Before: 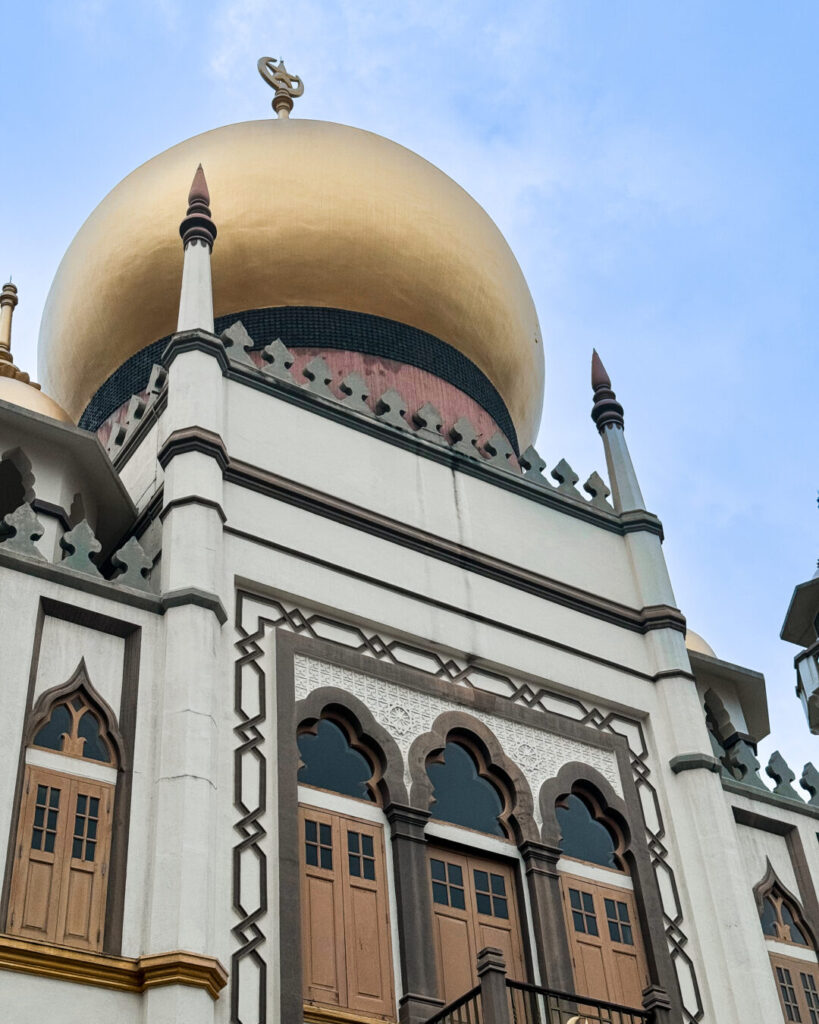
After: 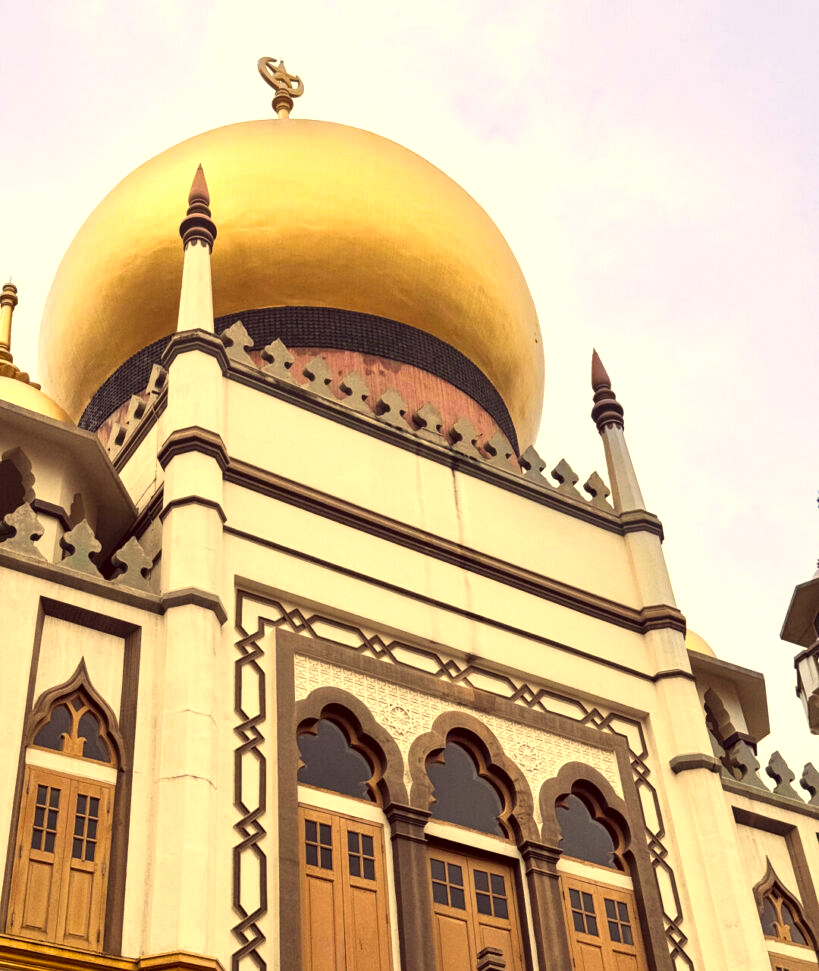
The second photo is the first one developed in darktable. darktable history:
crop and rotate: top 0%, bottom 5.097%
exposure: black level correction 0, exposure 0.7 EV, compensate exposure bias true, compensate highlight preservation false
color correction: highlights a* 10.12, highlights b* 39.04, shadows a* 14.62, shadows b* 3.37
